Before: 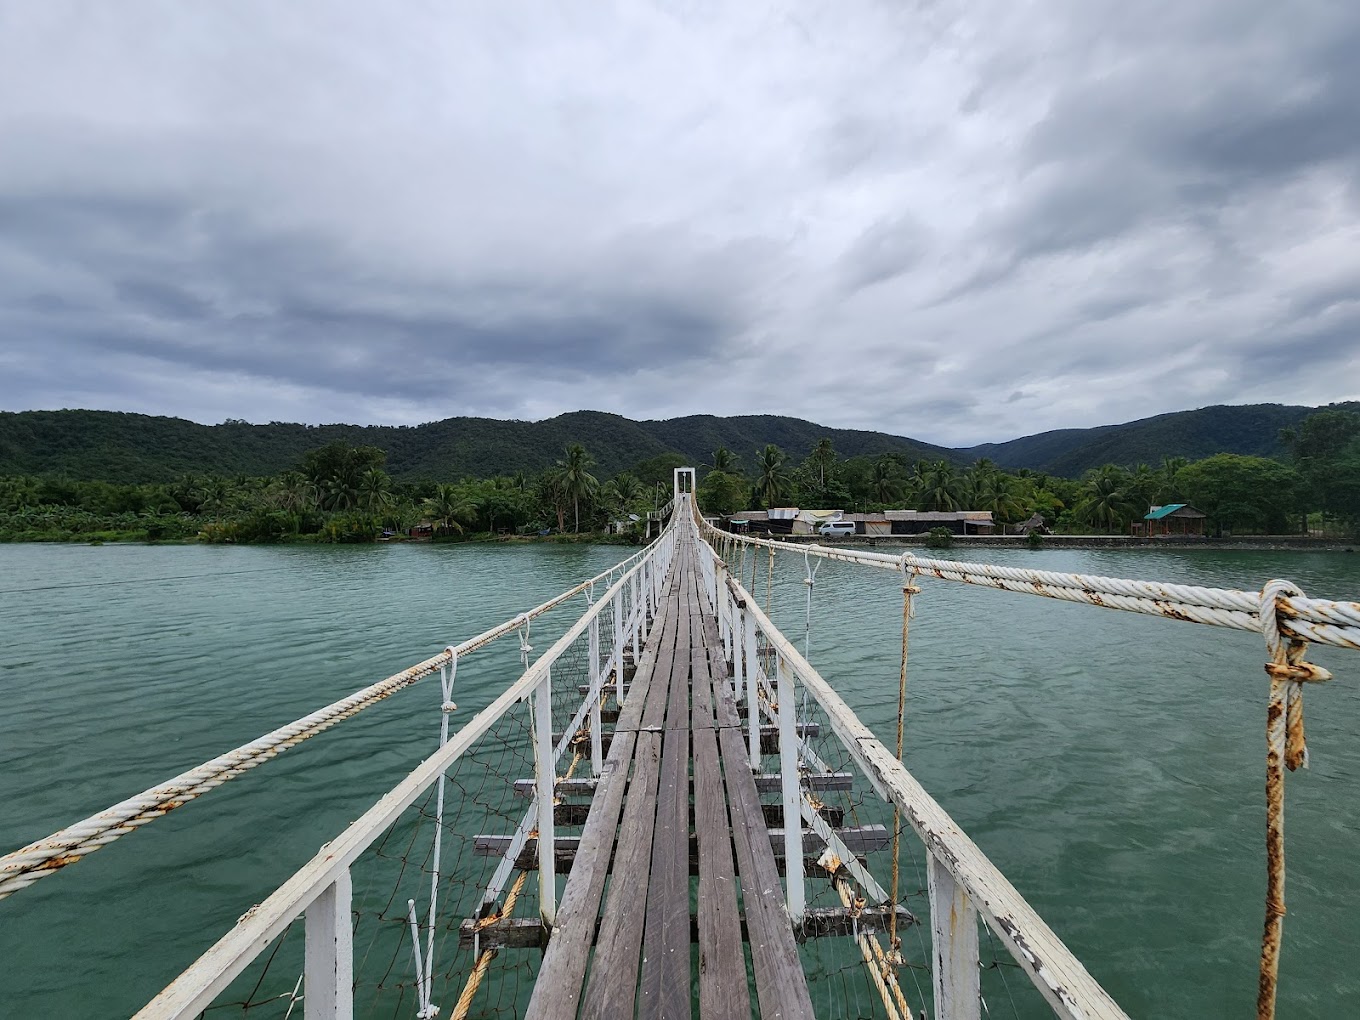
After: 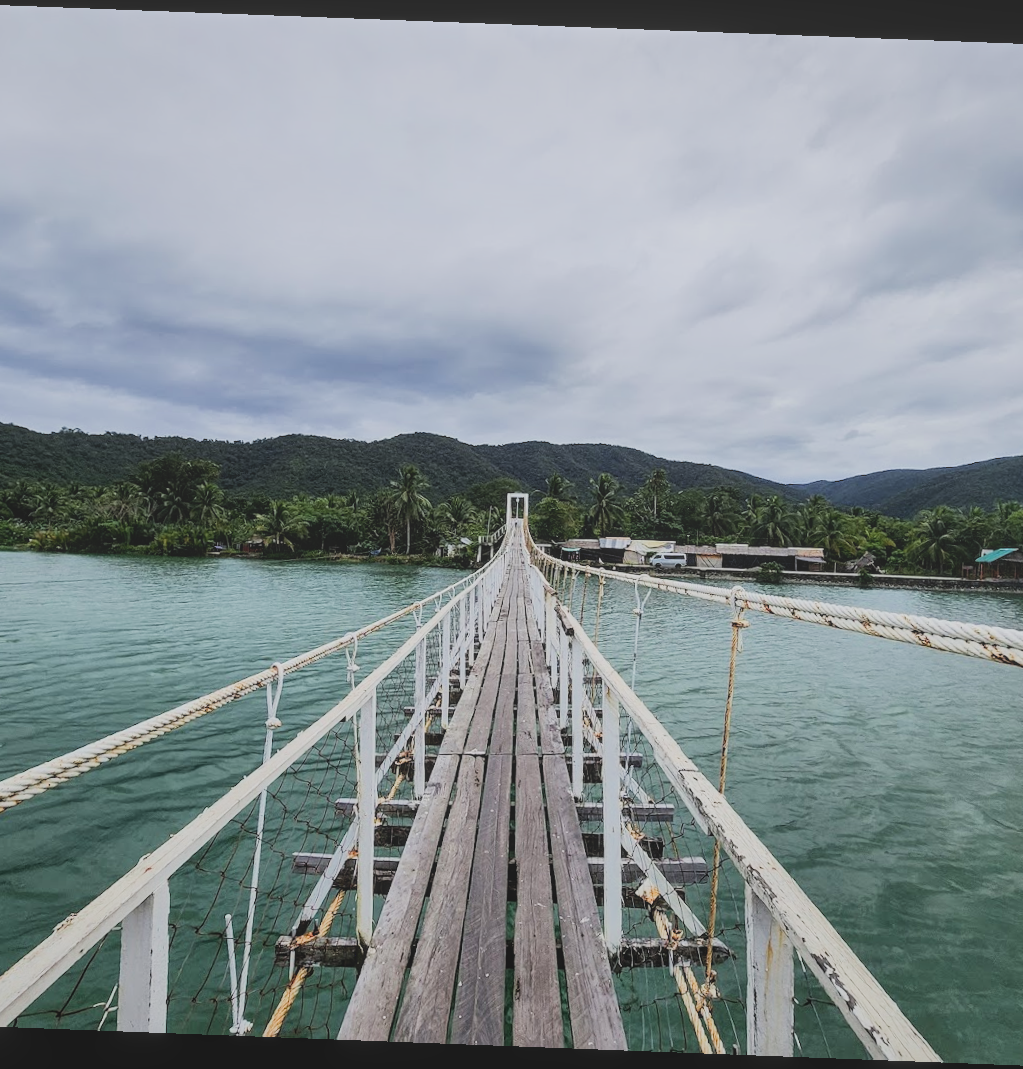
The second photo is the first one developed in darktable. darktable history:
rotate and perspective: rotation 2.17°, automatic cropping off
contrast equalizer: octaves 7, y [[0.515 ×6], [0.507 ×6], [0.425 ×6], [0 ×6], [0 ×6]]
contrast brightness saturation: contrast -0.08, brightness -0.04, saturation -0.11
exposure: exposure 0.6 EV, compensate highlight preservation false
local contrast: highlights 48%, shadows 0%, detail 100%
crop: left 13.443%, right 13.31%
filmic rgb: black relative exposure -7.5 EV, white relative exposure 5 EV, hardness 3.31, contrast 1.3, contrast in shadows safe
